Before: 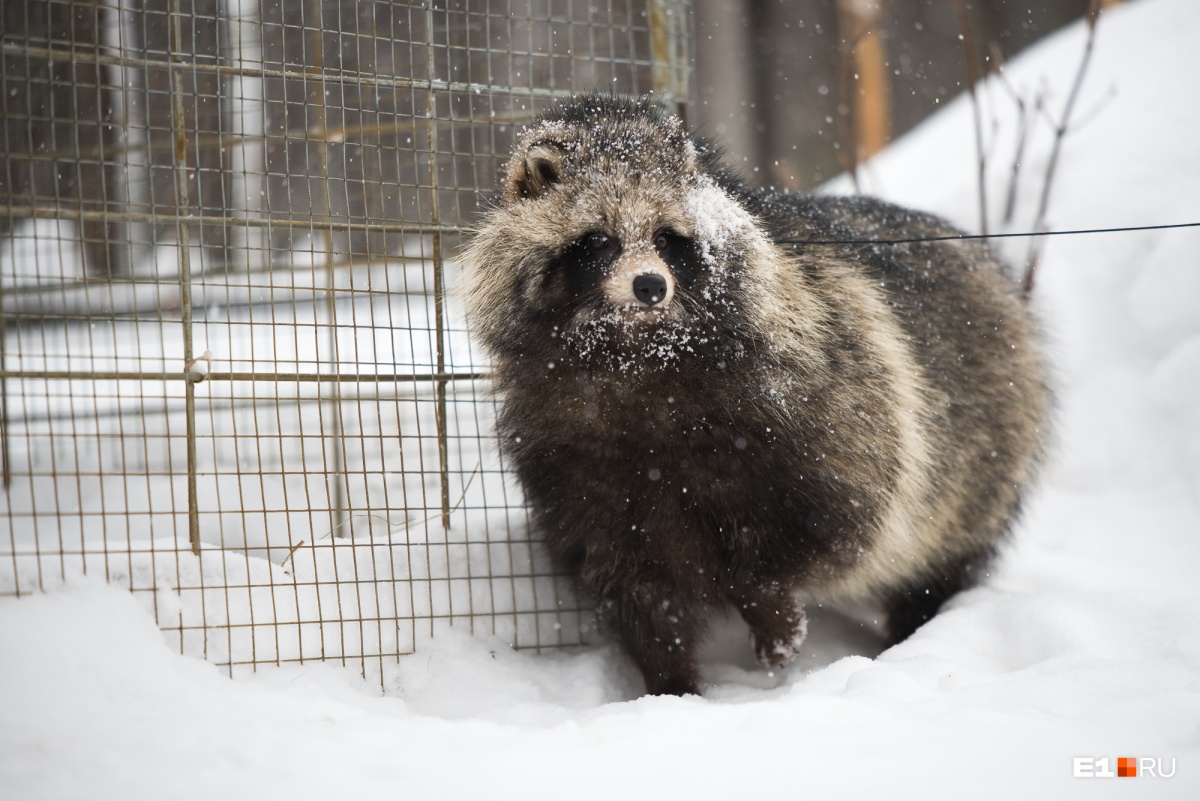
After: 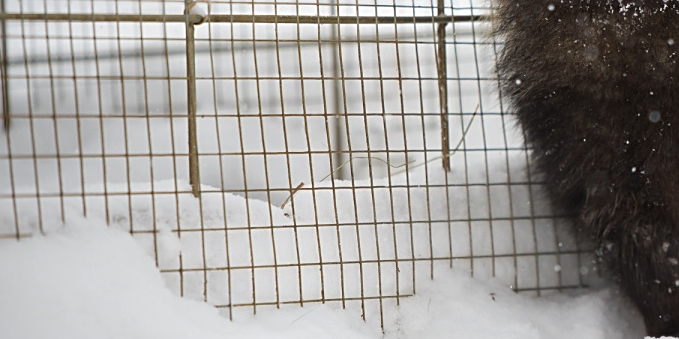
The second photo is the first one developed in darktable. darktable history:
crop: top 44.771%, right 43.361%, bottom 12.862%
sharpen: on, module defaults
shadows and highlights: shadows -20.2, white point adjustment -1.82, highlights -34.93
